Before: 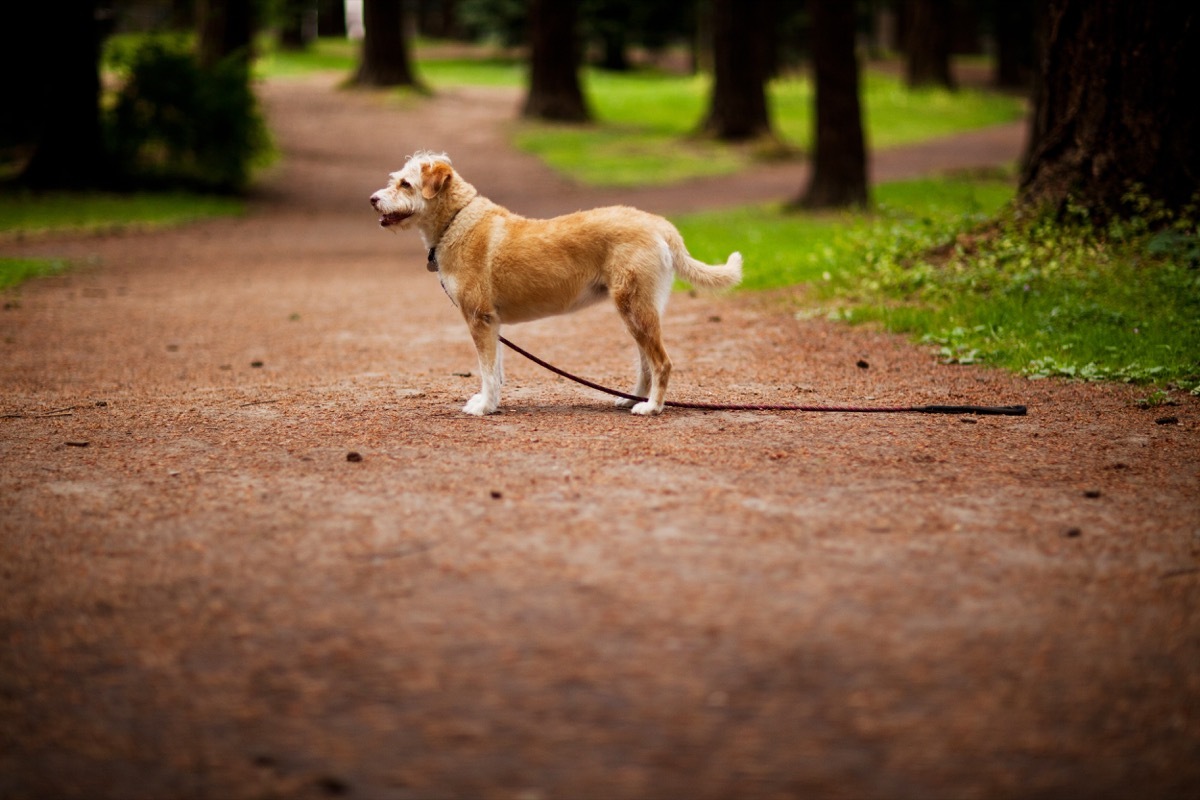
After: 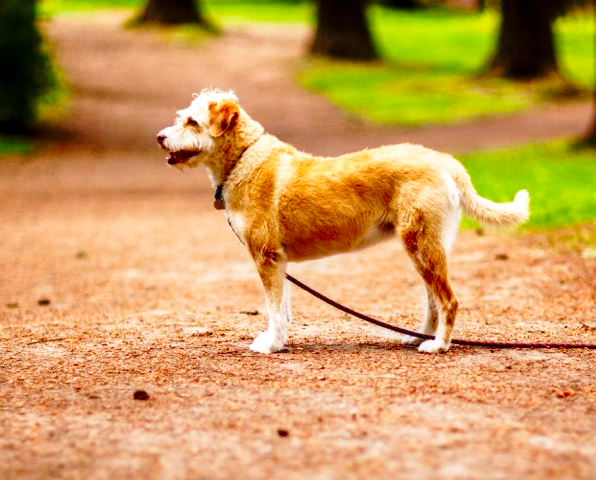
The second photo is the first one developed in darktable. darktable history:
shadows and highlights: shadows 37.13, highlights -27.77, soften with gaussian
color calibration: illuminant same as pipeline (D50), adaptation none (bypass), x 0.333, y 0.333, temperature 5004.37 K
contrast brightness saturation: brightness -0.019, saturation 0.365
local contrast: detail 130%
base curve: curves: ch0 [(0, 0) (0.028, 0.03) (0.121, 0.232) (0.46, 0.748) (0.859, 0.968) (1, 1)], preserve colors none
crop: left 17.758%, top 7.825%, right 32.517%, bottom 32.151%
